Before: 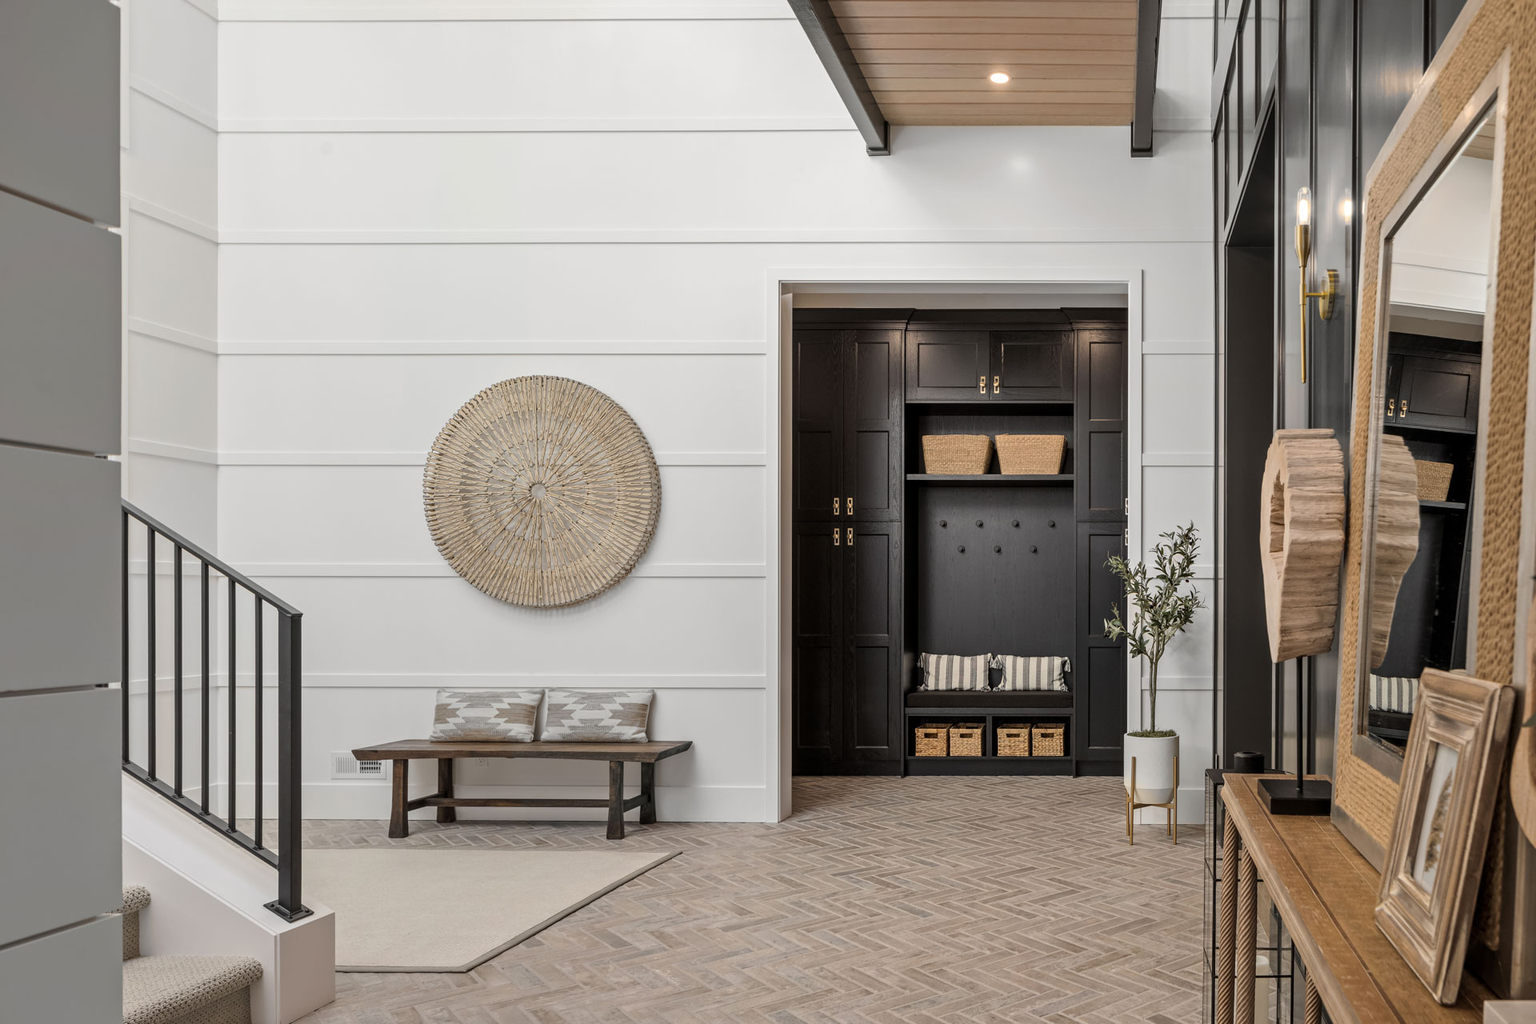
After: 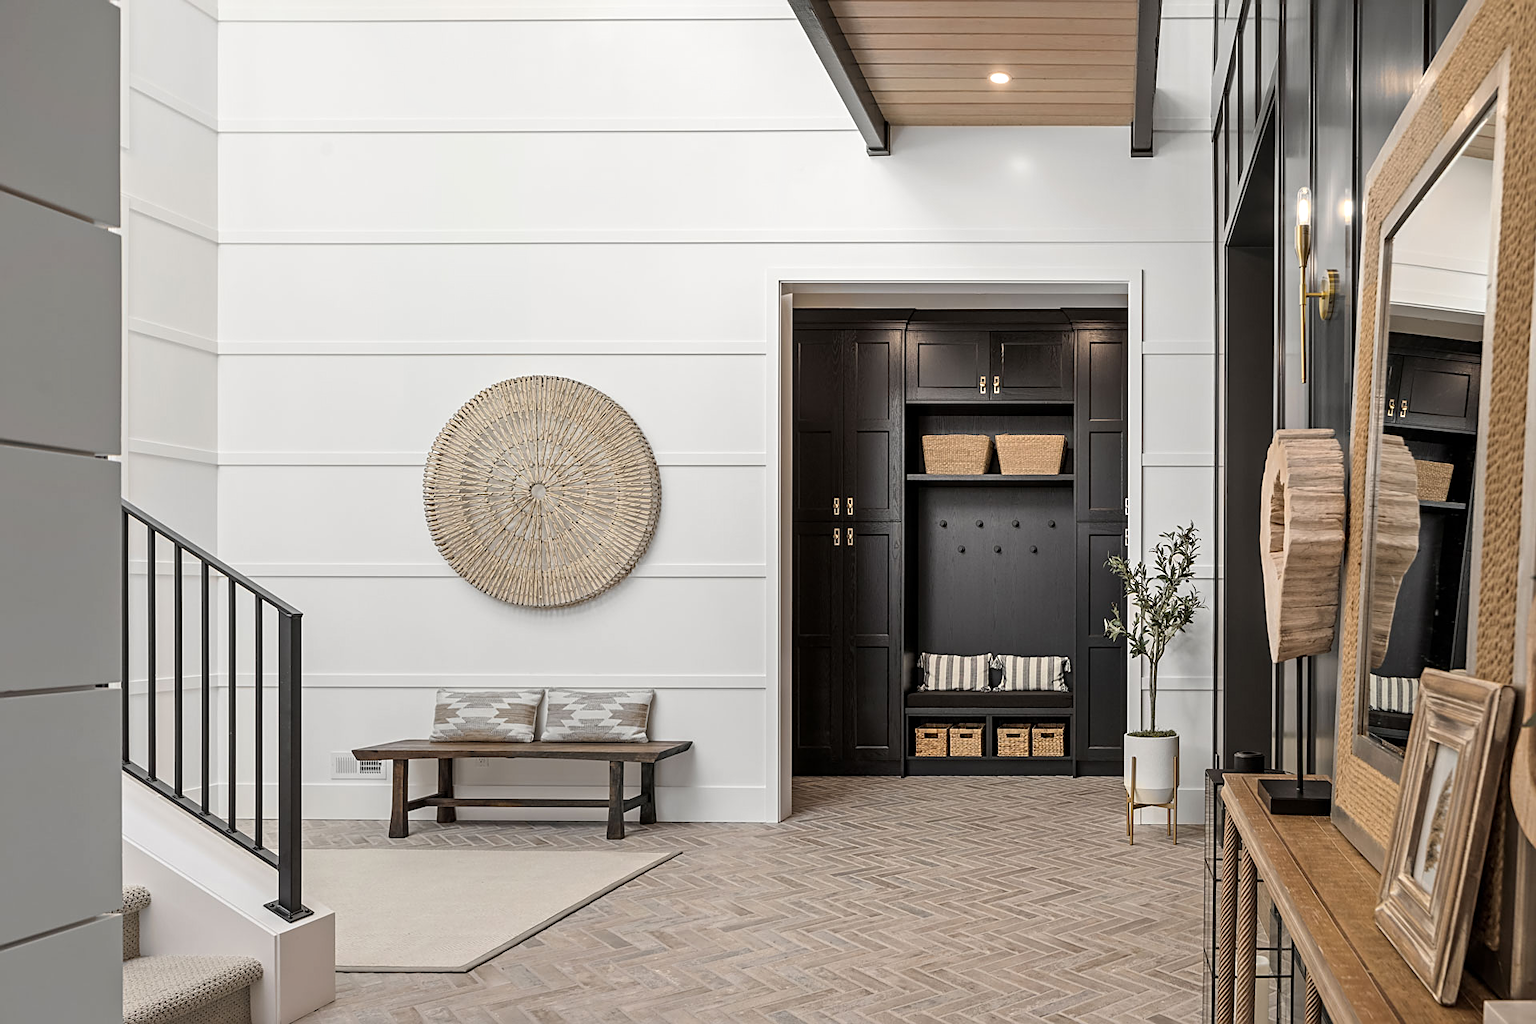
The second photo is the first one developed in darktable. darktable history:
shadows and highlights: shadows -12.5, white point adjustment 4, highlights 28.33
sharpen: on, module defaults
